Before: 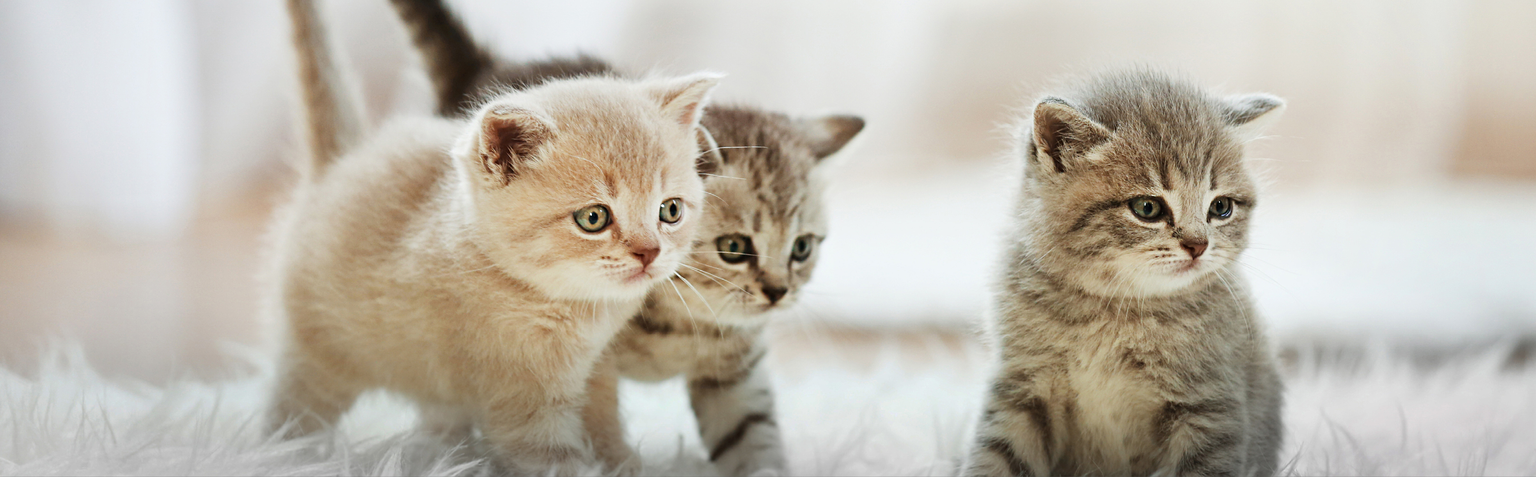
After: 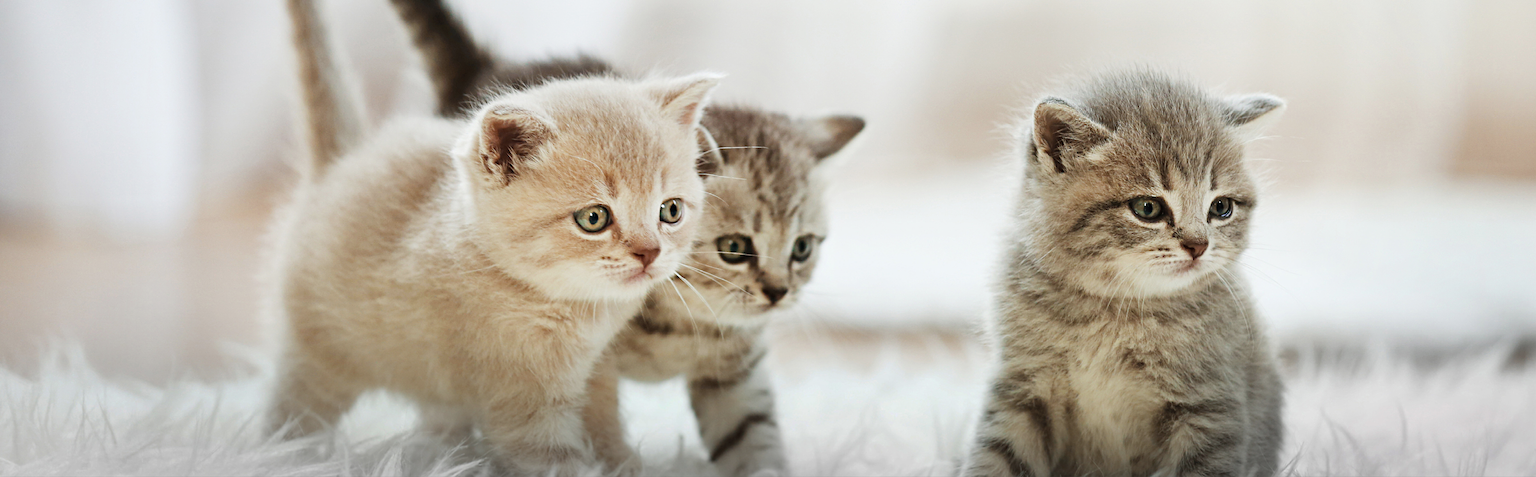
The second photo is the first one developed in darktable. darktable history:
color correction: saturation 0.8
color balance rgb: perceptual saturation grading › global saturation 10%, global vibrance 10%
